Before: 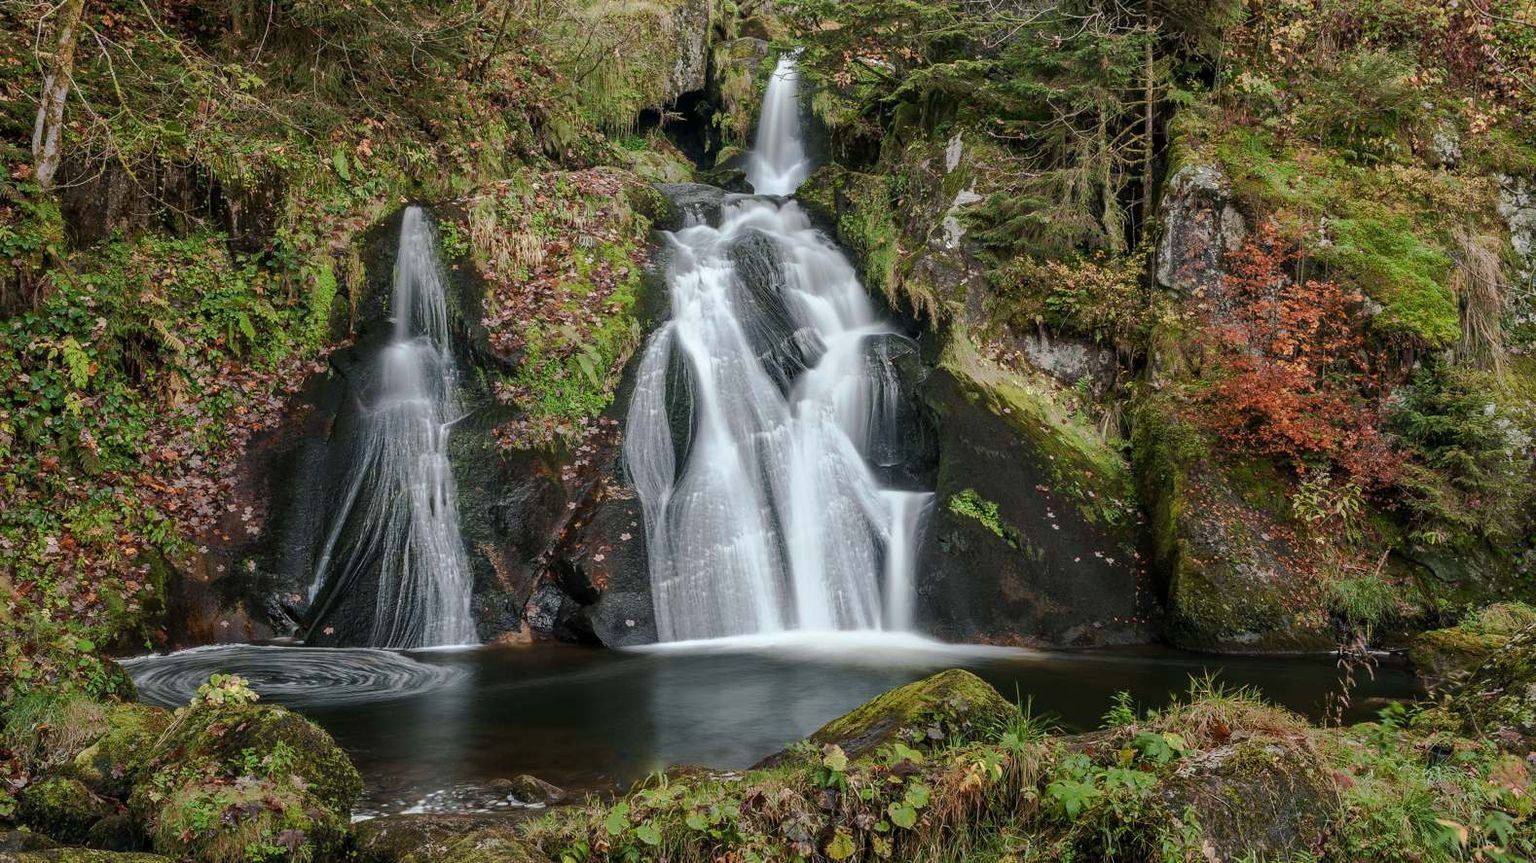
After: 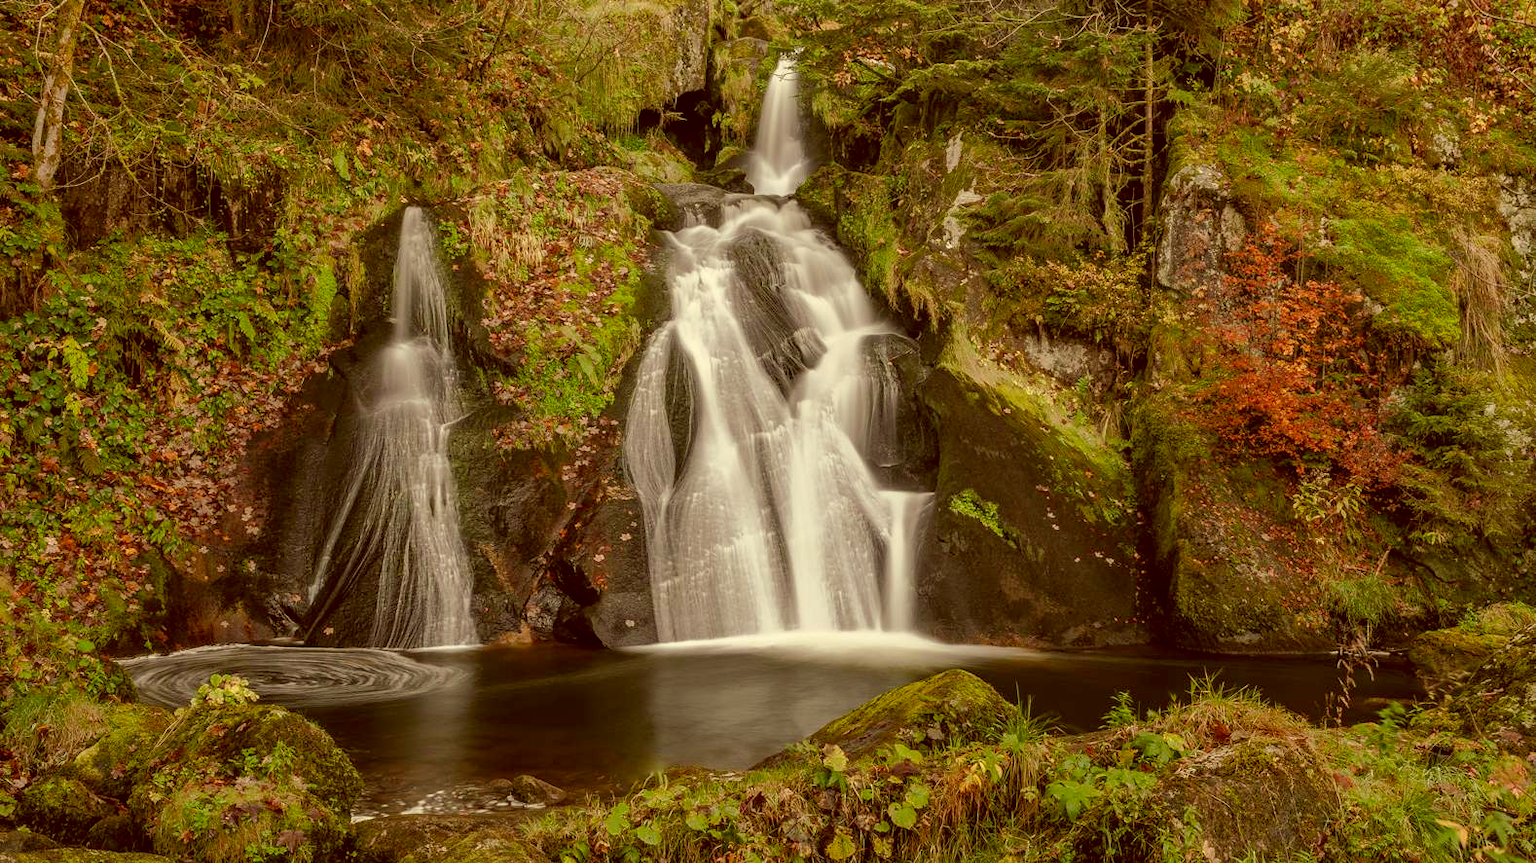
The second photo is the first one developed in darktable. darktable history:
color correction: highlights a* 1.12, highlights b* 24.26, shadows a* 15.58, shadows b* 24.26
rgb curve: curves: ch0 [(0, 0) (0.053, 0.068) (0.122, 0.128) (1, 1)]
exposure: black level correction 0.001, compensate highlight preservation false
